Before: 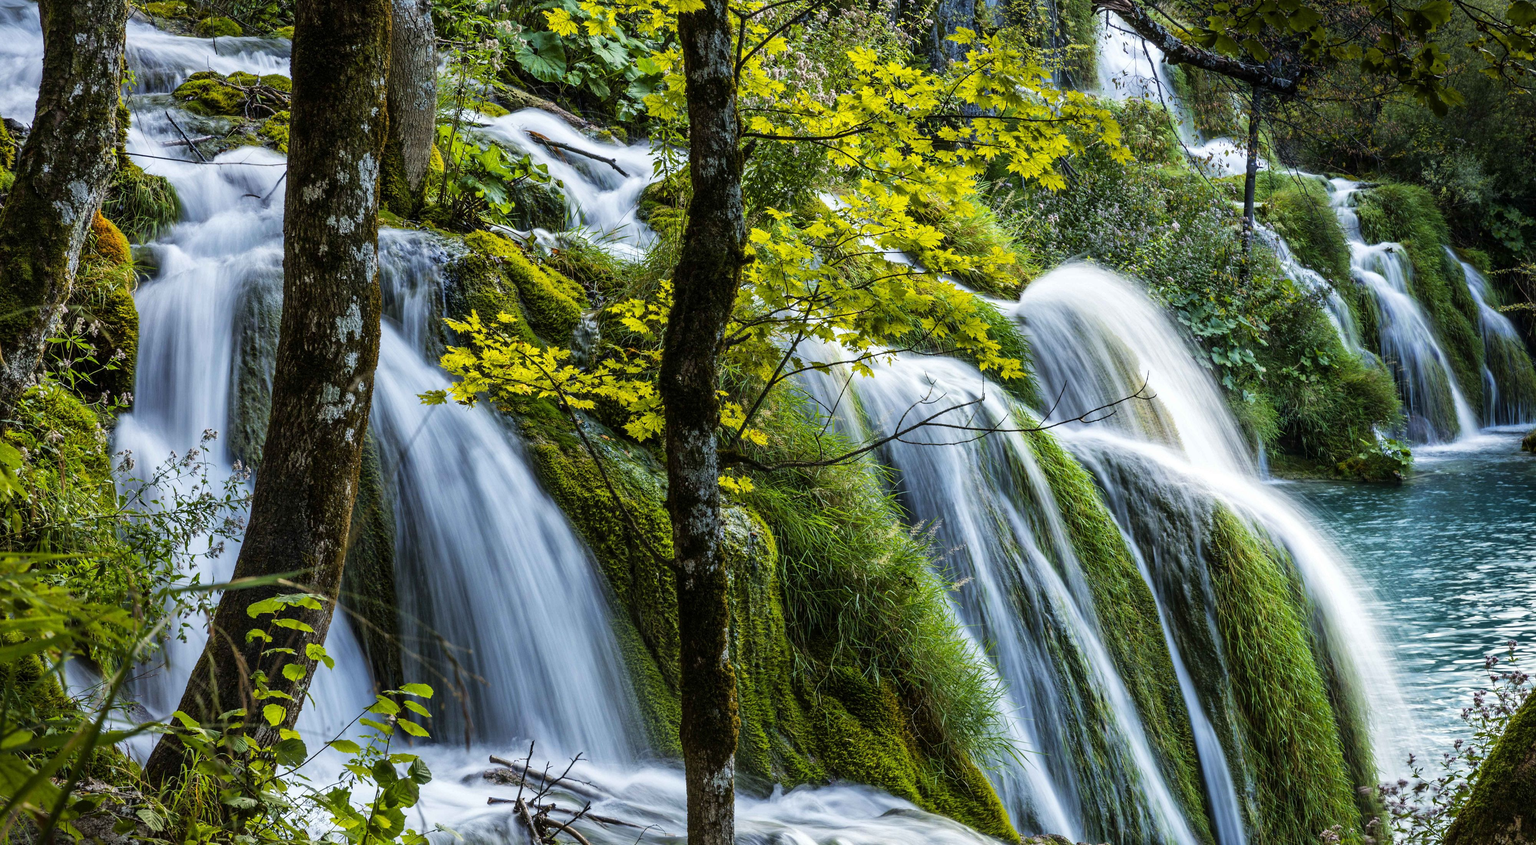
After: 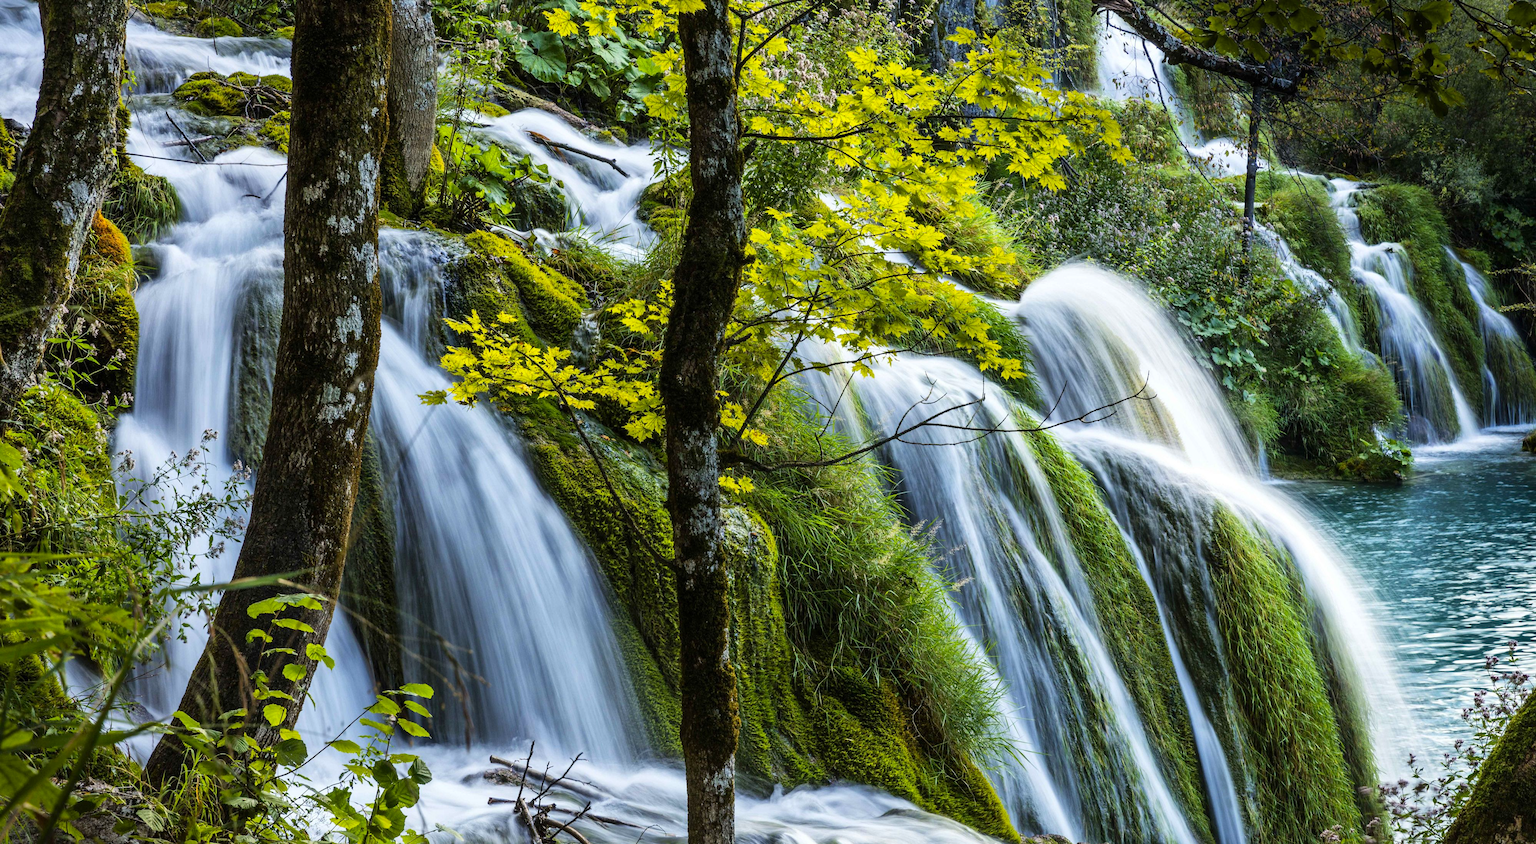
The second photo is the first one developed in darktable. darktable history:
exposure: compensate exposure bias true, compensate highlight preservation false
contrast brightness saturation: contrast 0.097, brightness 0.036, saturation 0.091
